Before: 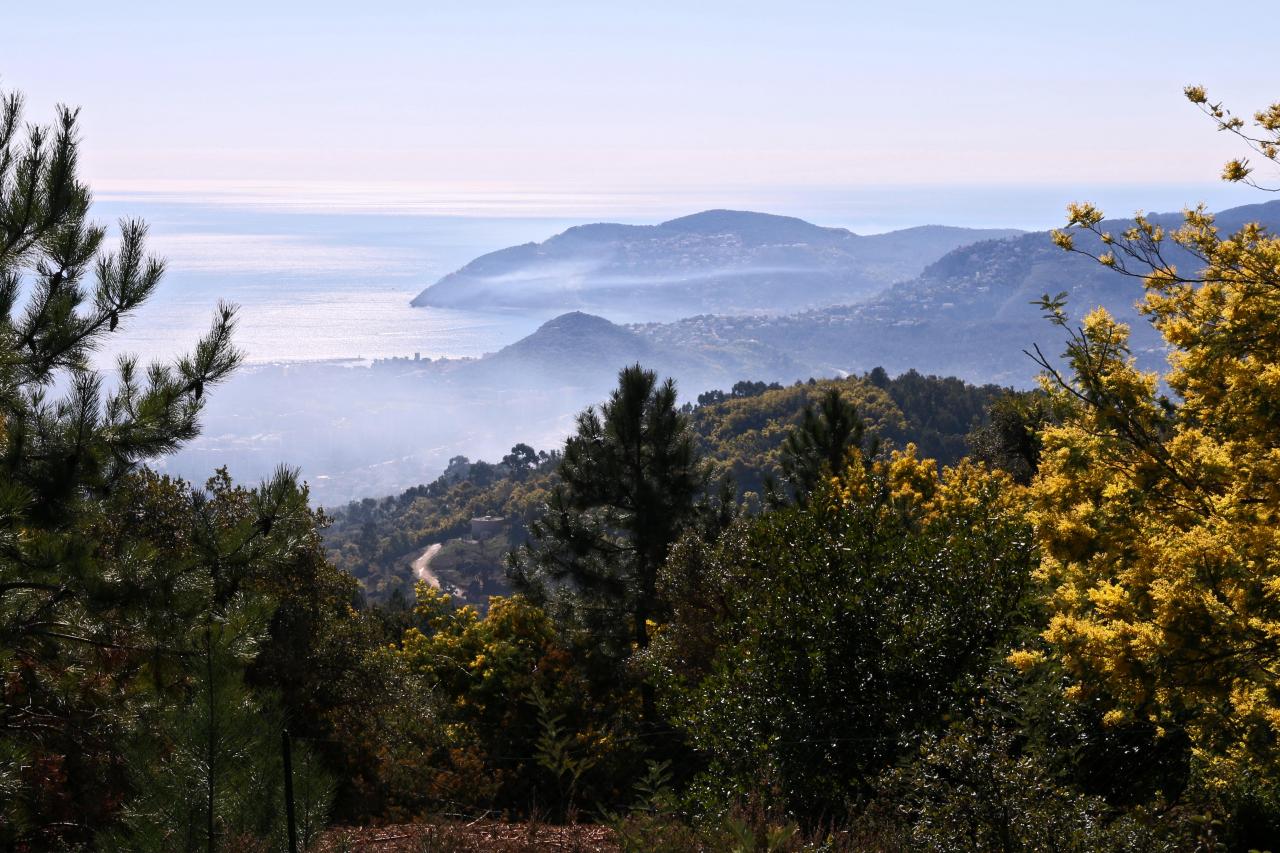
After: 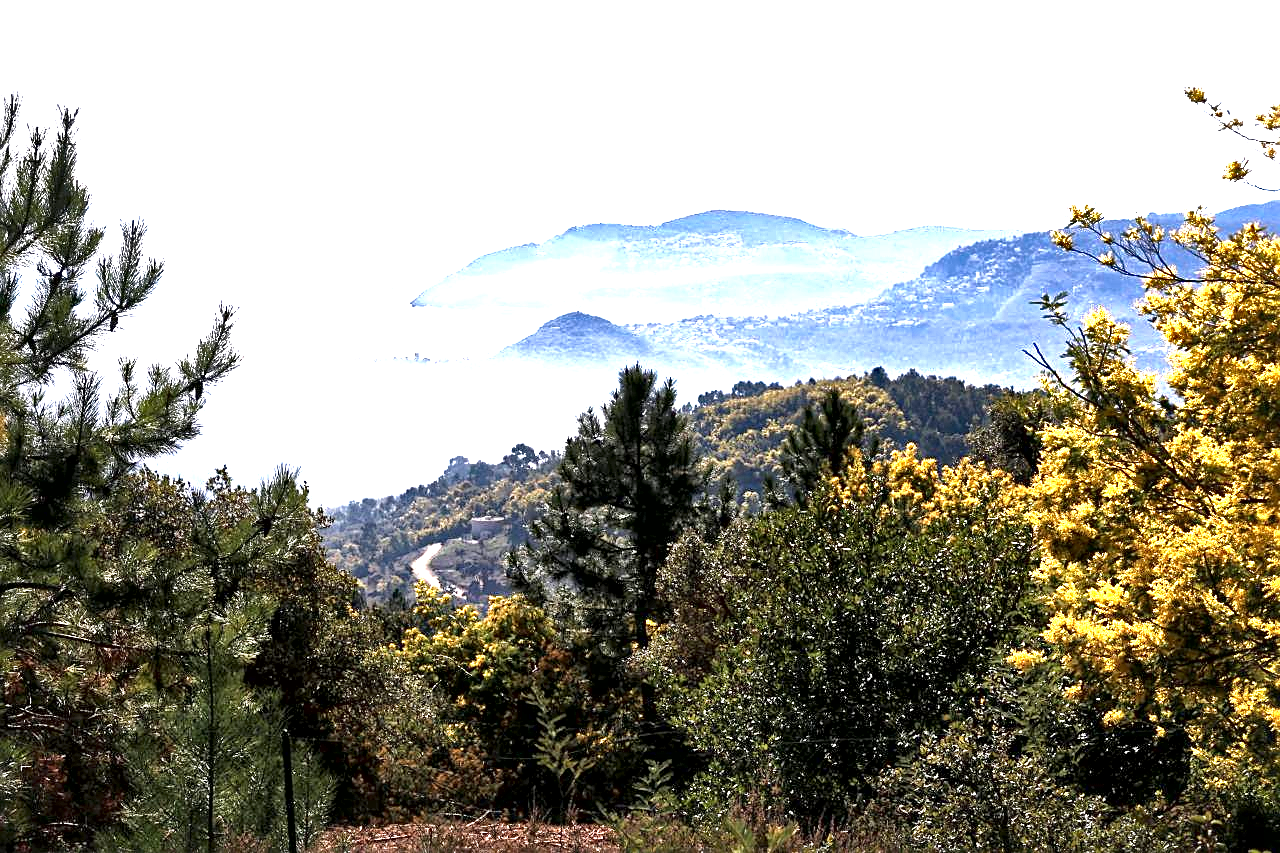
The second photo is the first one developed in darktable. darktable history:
sharpen: on, module defaults
local contrast: mode bilateral grid, contrast 44, coarseness 69, detail 214%, midtone range 0.2
exposure: black level correction 0, exposure 1.675 EV, compensate exposure bias true, compensate highlight preservation false
haze removal: strength 0.29, distance 0.25, compatibility mode true, adaptive false
